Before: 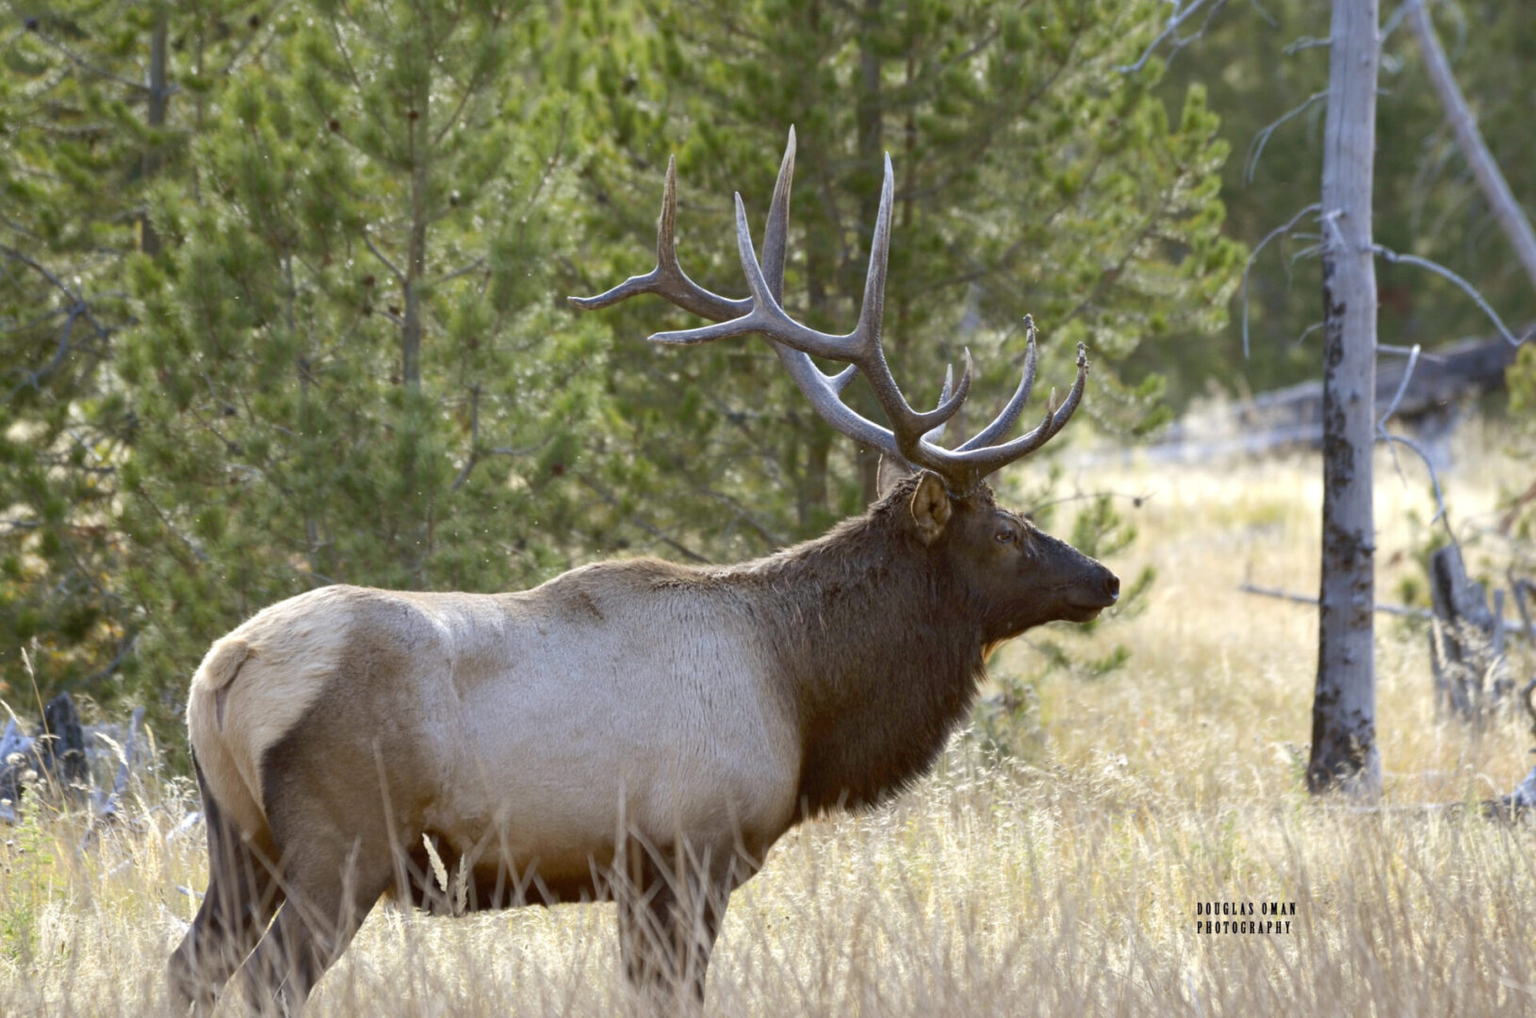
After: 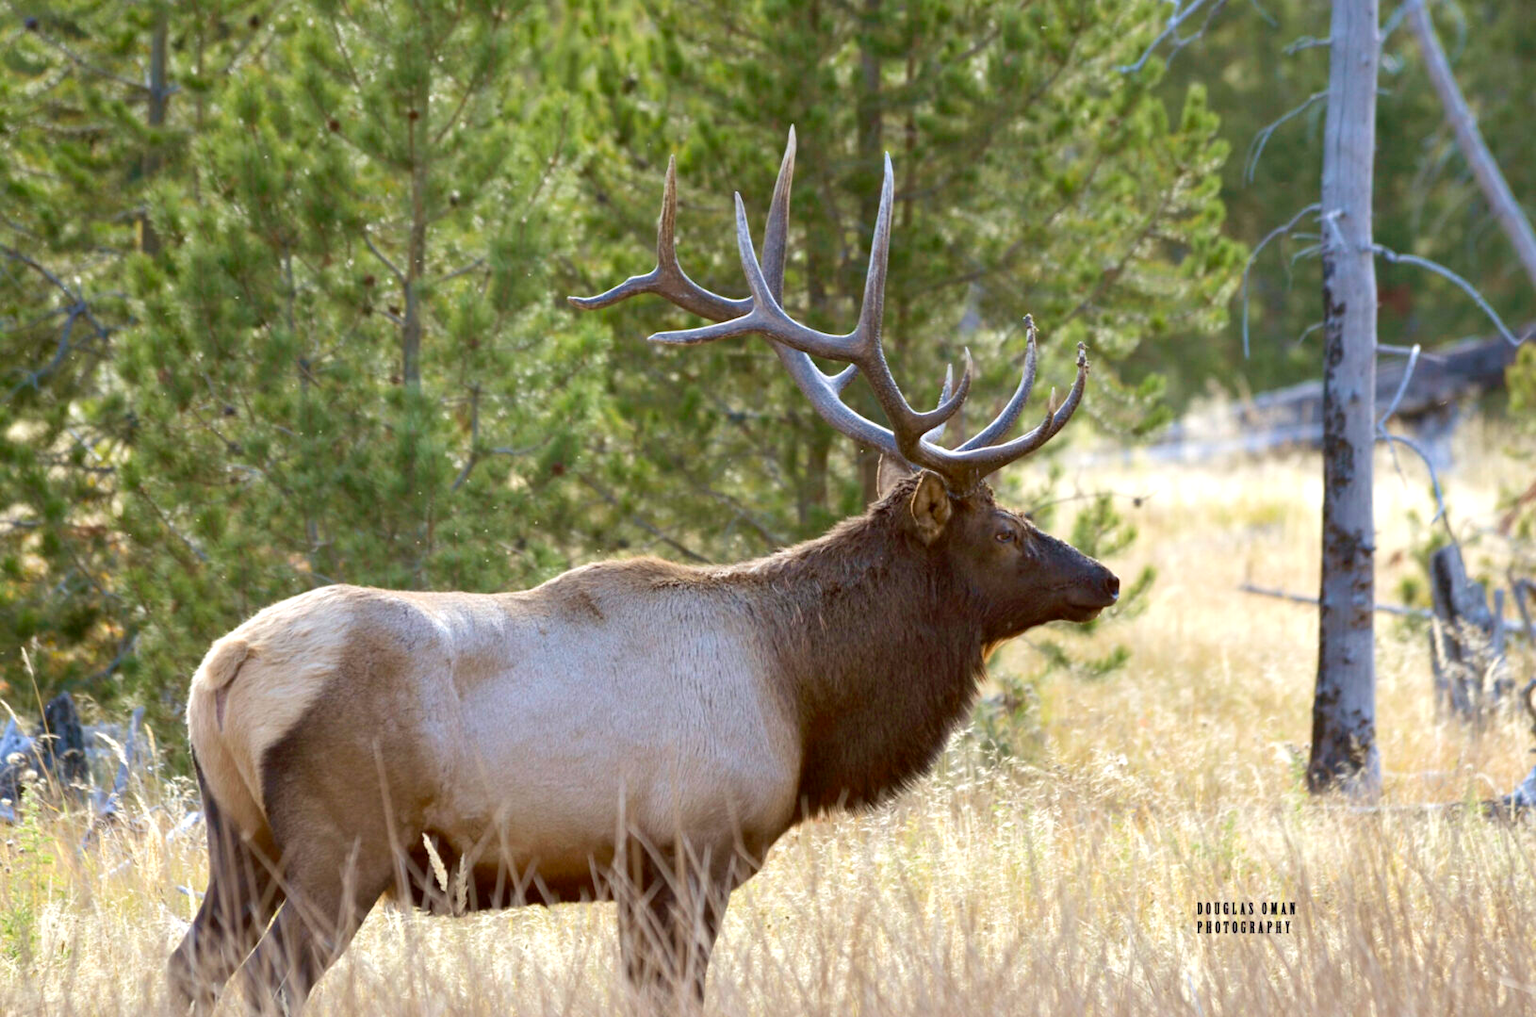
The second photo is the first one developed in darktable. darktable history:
velvia: on, module defaults
exposure: black level correction 0.001, exposure 0.192 EV, compensate highlight preservation false
